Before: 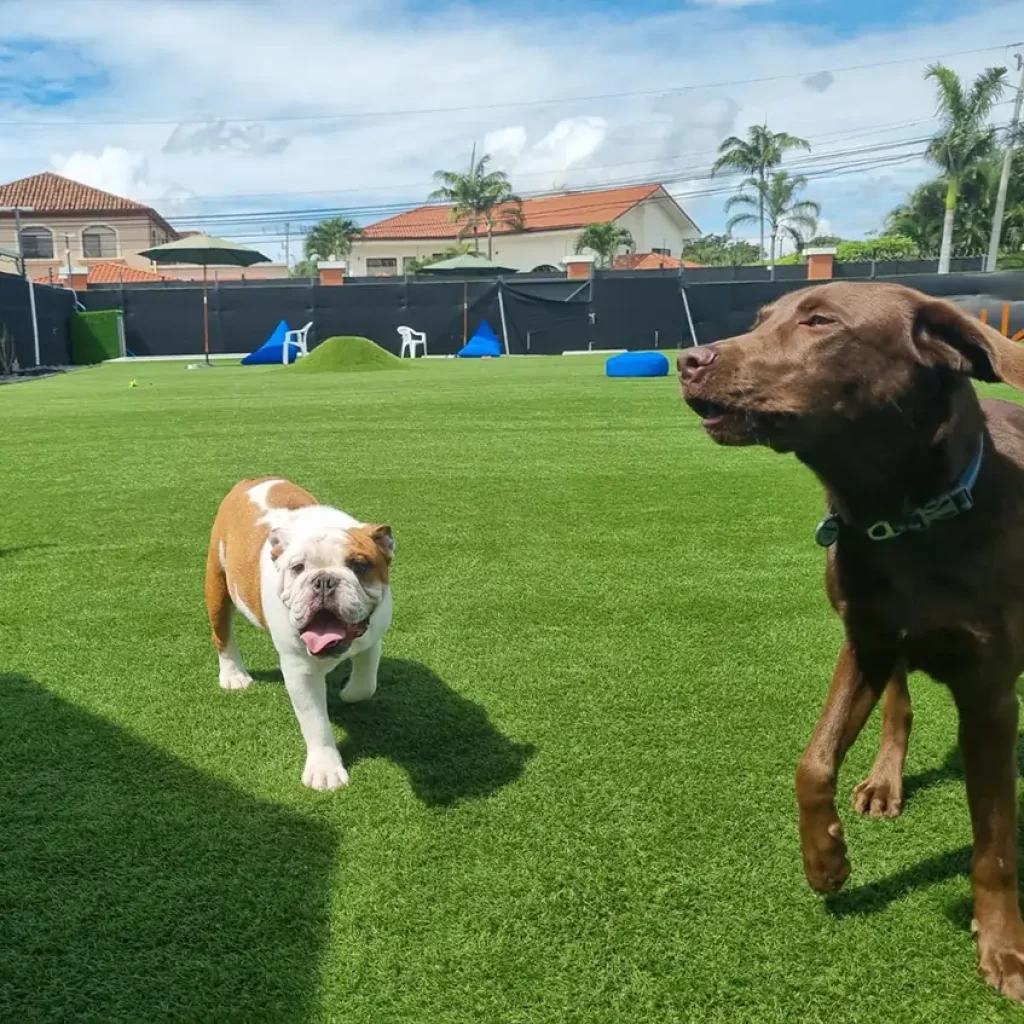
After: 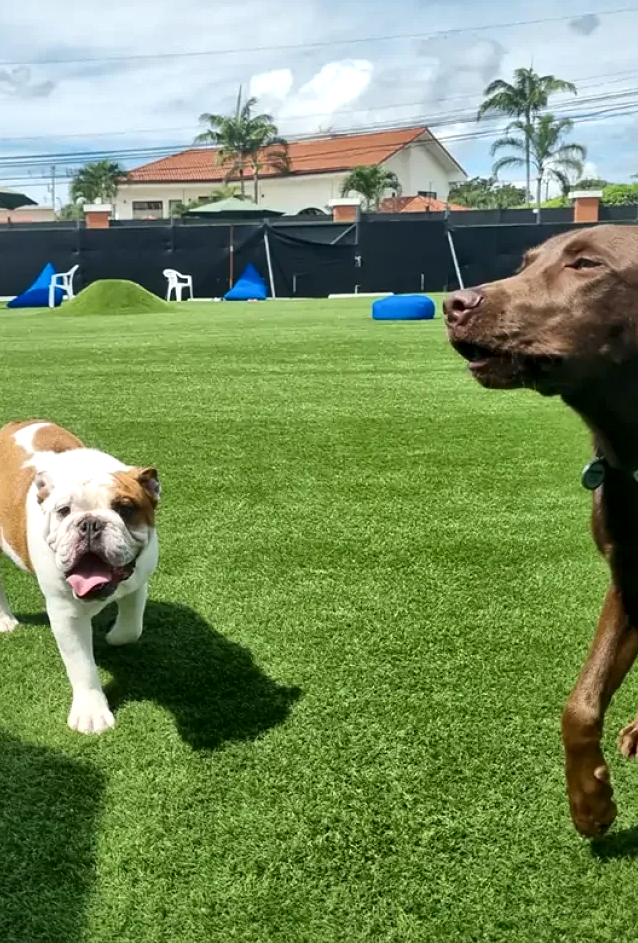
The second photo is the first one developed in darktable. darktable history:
crop and rotate: left 22.918%, top 5.629%, right 14.711%, bottom 2.247%
local contrast: mode bilateral grid, contrast 70, coarseness 75, detail 180%, midtone range 0.2
